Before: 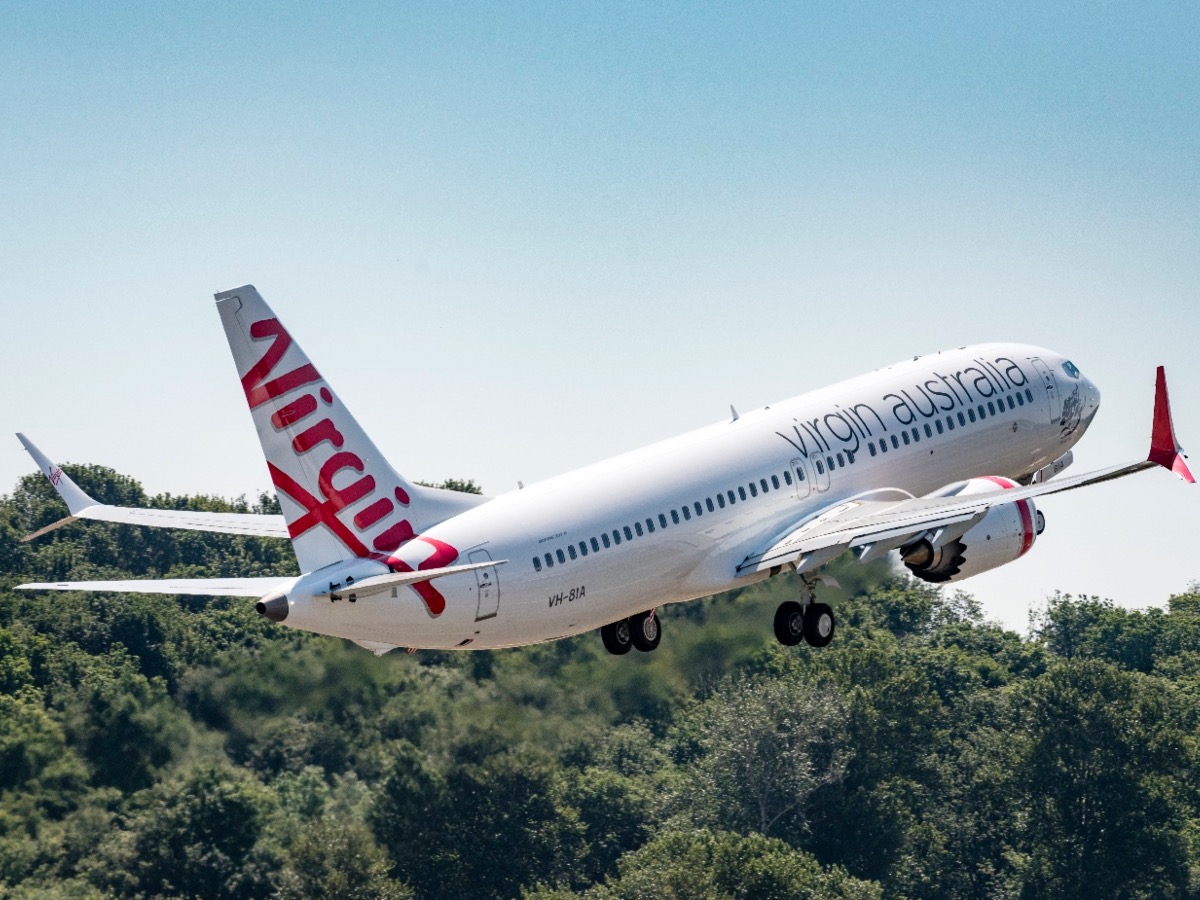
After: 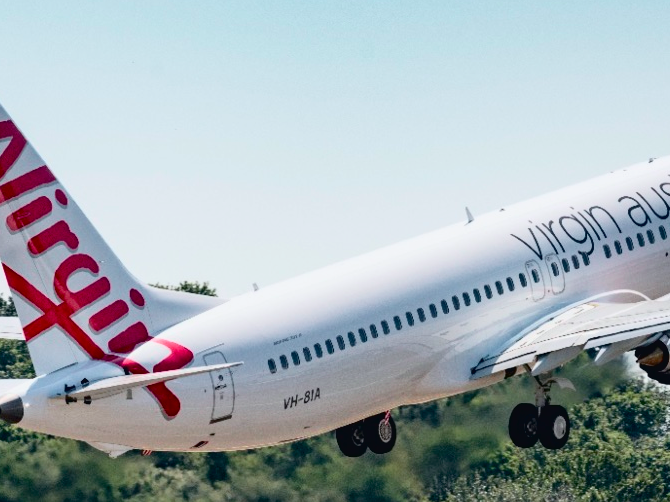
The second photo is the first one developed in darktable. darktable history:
tone curve: curves: ch0 [(0, 0.025) (0.15, 0.143) (0.452, 0.486) (0.751, 0.788) (1, 0.961)]; ch1 [(0, 0) (0.43, 0.408) (0.476, 0.469) (0.497, 0.494) (0.546, 0.571) (0.566, 0.607) (0.62, 0.657) (1, 1)]; ch2 [(0, 0) (0.386, 0.397) (0.505, 0.498) (0.547, 0.546) (0.579, 0.58) (1, 1)], color space Lab, independent channels, preserve colors none
crop and rotate: left 22.13%, top 22.054%, right 22.026%, bottom 22.102%
exposure: black level correction 0.009, exposure 0.014 EV, compensate highlight preservation false
